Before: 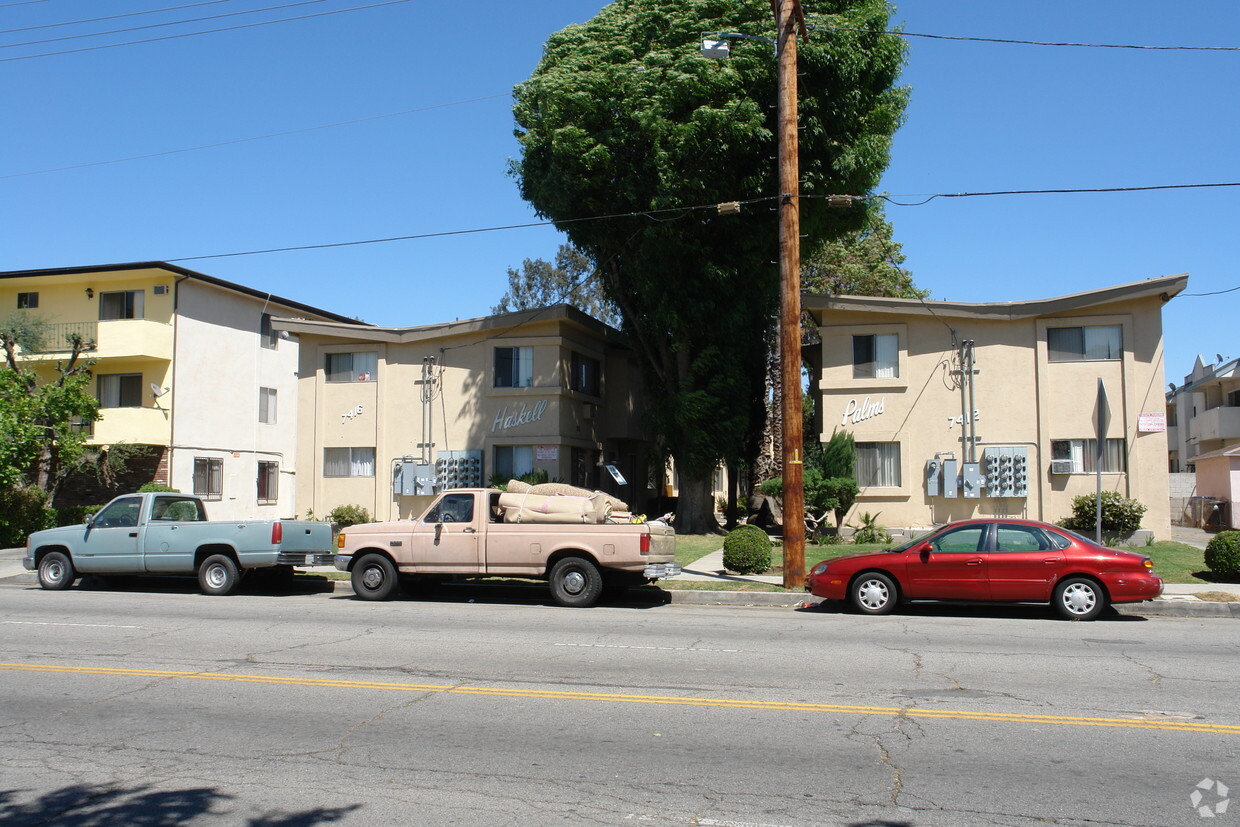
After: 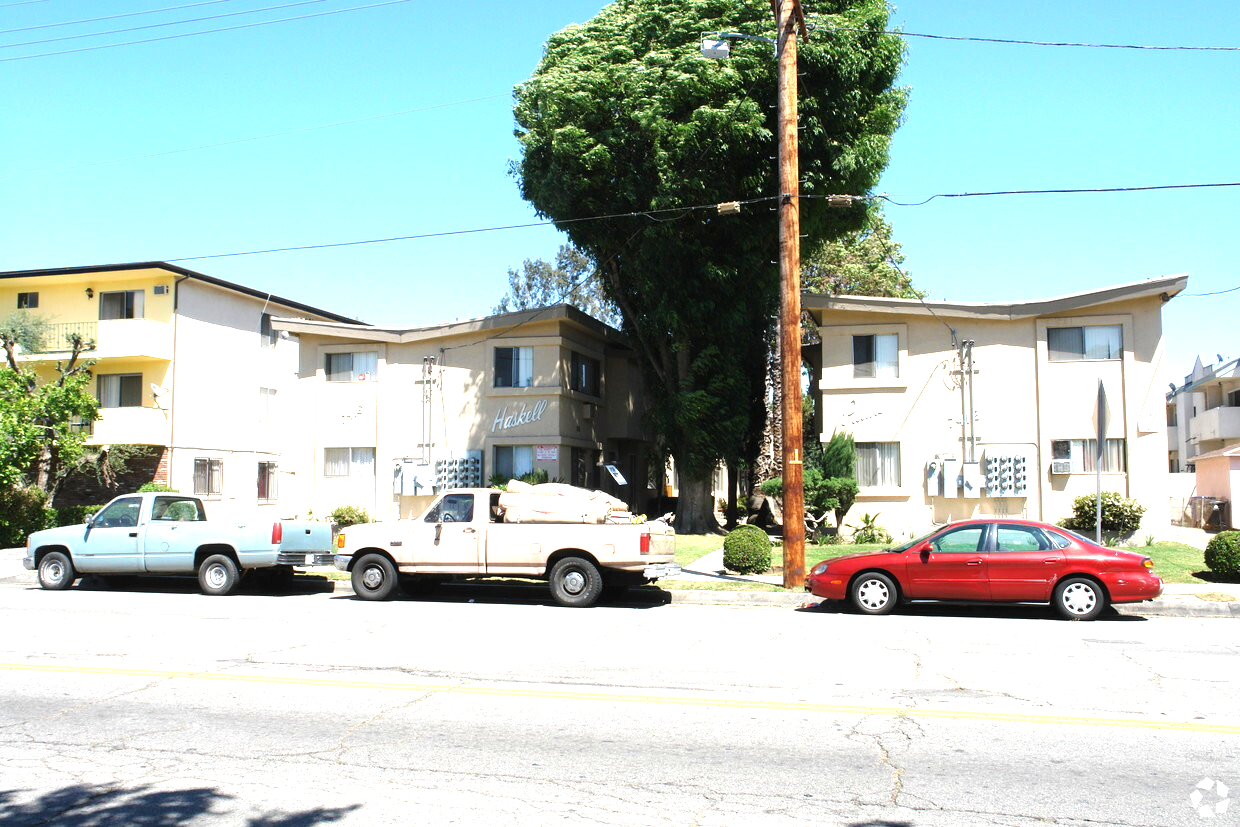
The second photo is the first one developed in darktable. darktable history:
exposure: black level correction 0, exposure 1.101 EV, compensate highlight preservation false
tone equalizer: -8 EV -0.427 EV, -7 EV -0.392 EV, -6 EV -0.322 EV, -5 EV -0.191 EV, -3 EV 0.192 EV, -2 EV 0.361 EV, -1 EV 0.381 EV, +0 EV 0.434 EV
